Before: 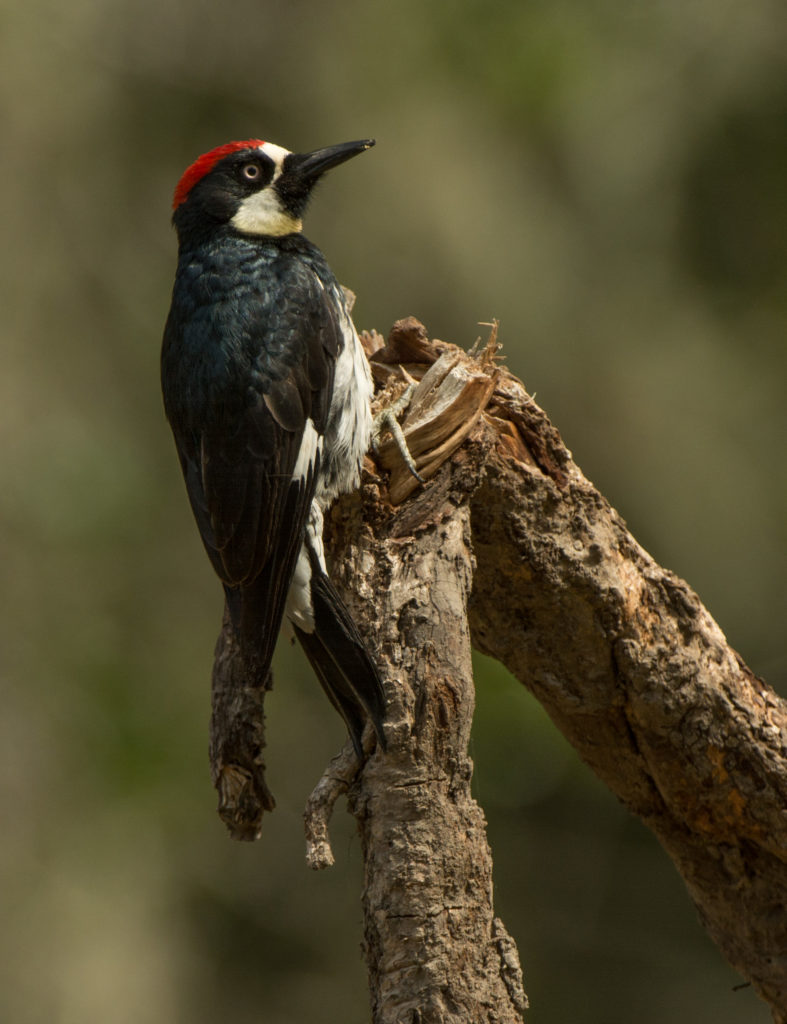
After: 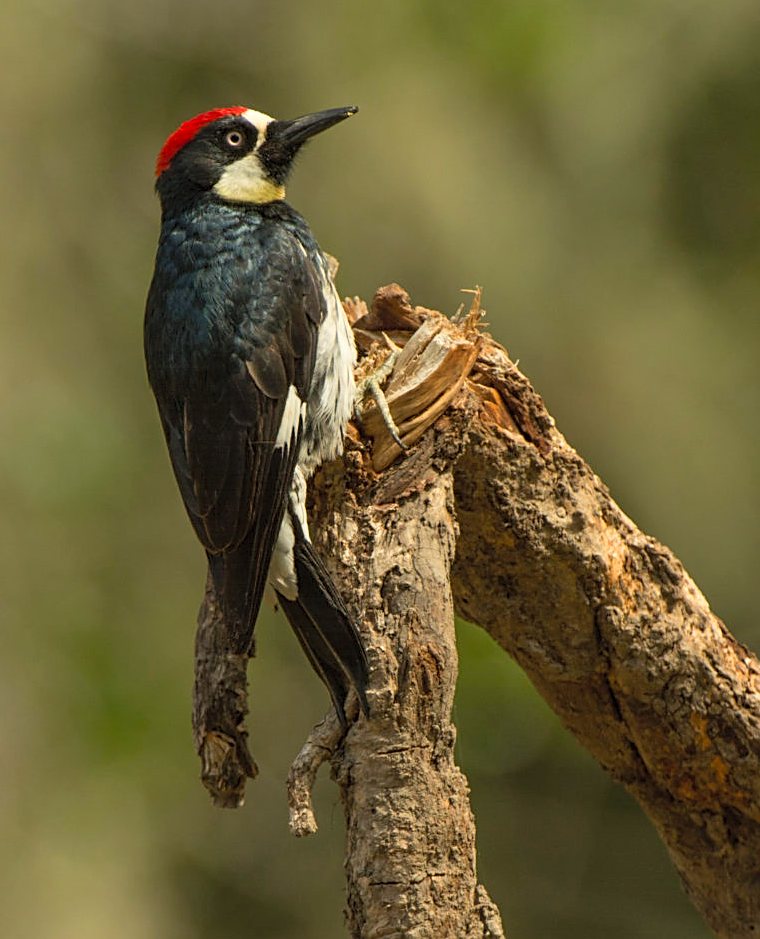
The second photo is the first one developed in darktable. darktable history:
sharpen: on, module defaults
crop: left 2.215%, top 3.311%, right 1.184%, bottom 4.94%
contrast brightness saturation: contrast 0.068, brightness 0.179, saturation 0.42
